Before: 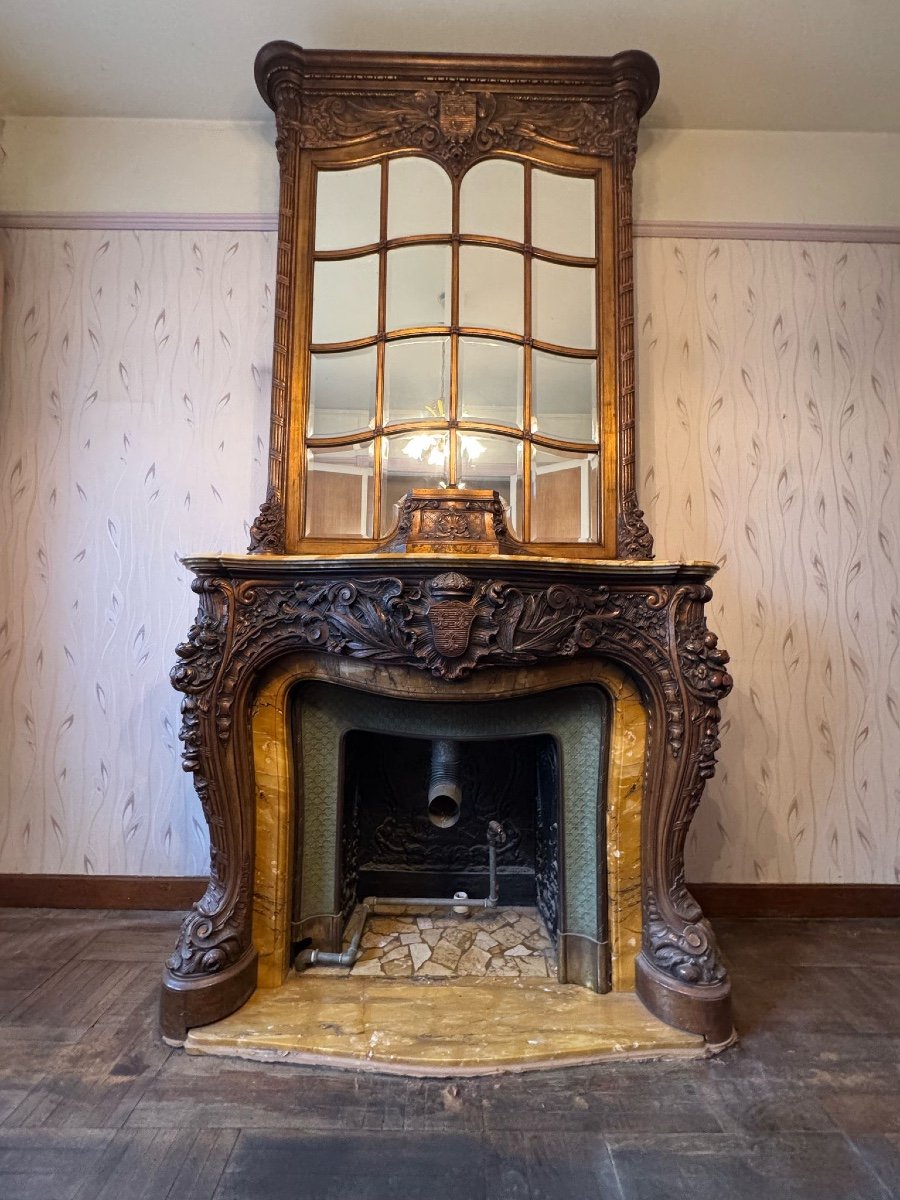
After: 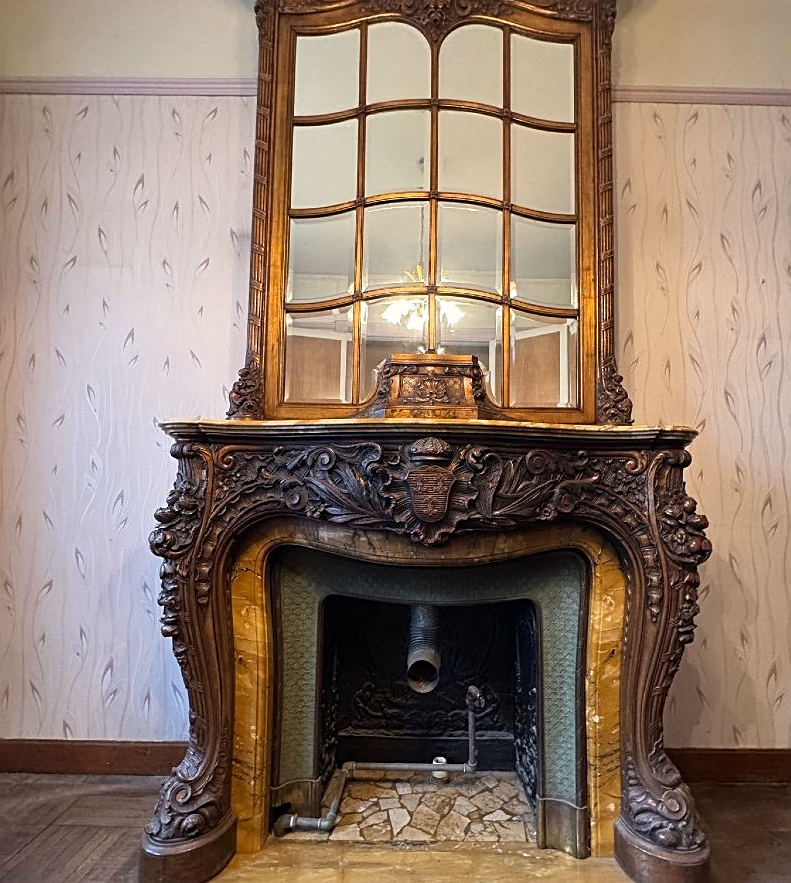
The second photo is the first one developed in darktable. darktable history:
crop and rotate: left 2.425%, top 11.305%, right 9.6%, bottom 15.08%
white balance: red 1.009, blue 0.985
sharpen: on, module defaults
